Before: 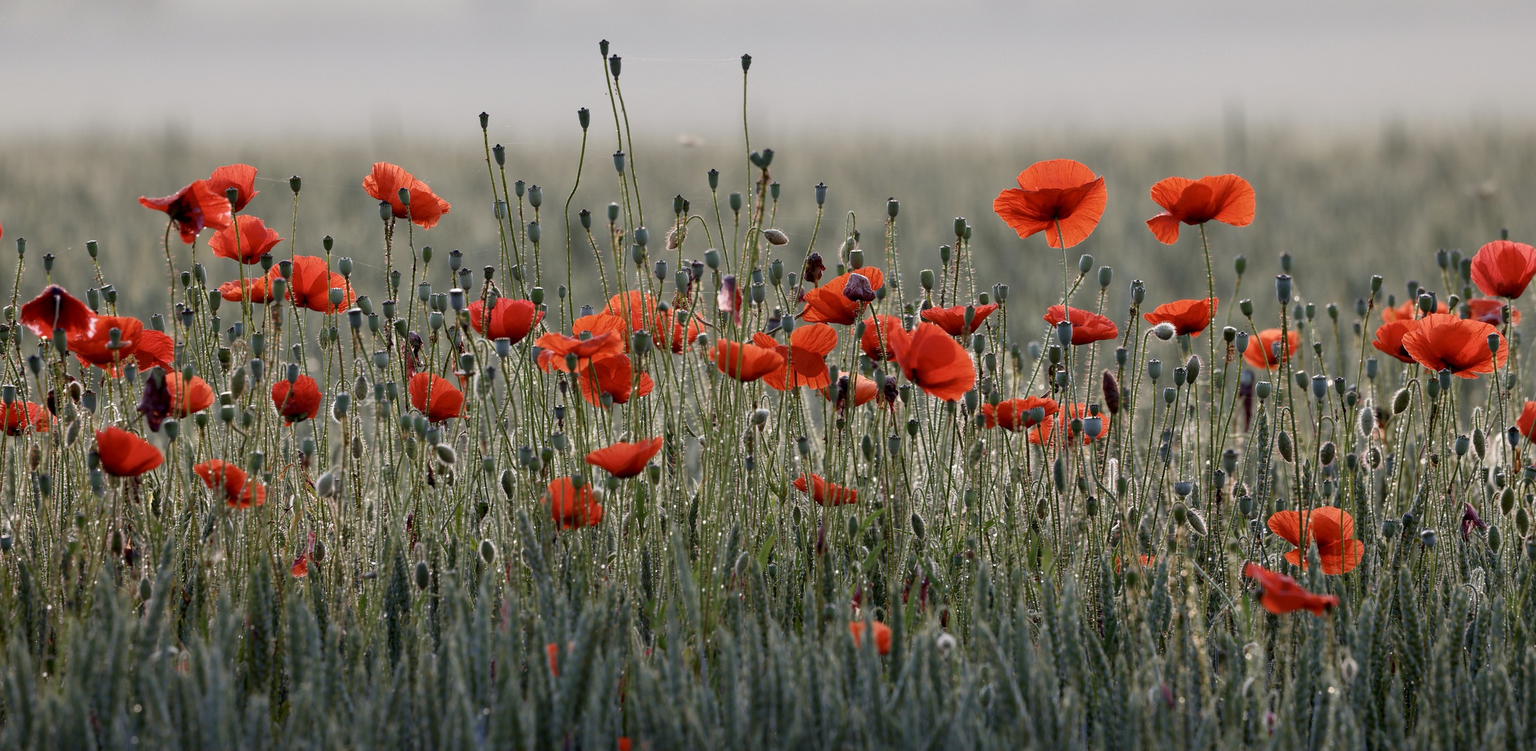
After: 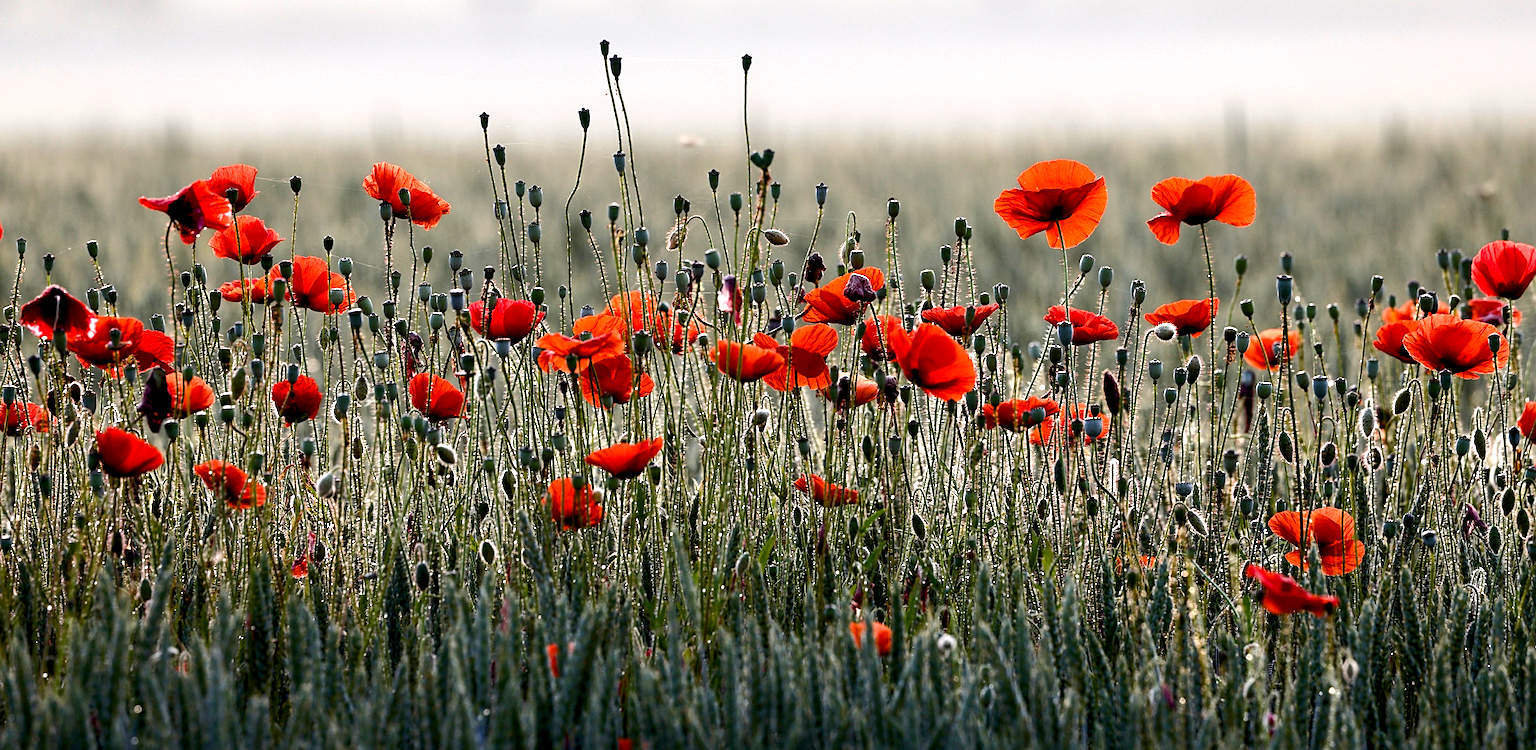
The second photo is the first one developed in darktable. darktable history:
tone equalizer: -8 EV -0.75 EV, -7 EV -0.7 EV, -6 EV -0.6 EV, -5 EV -0.4 EV, -3 EV 0.4 EV, -2 EV 0.6 EV, -1 EV 0.7 EV, +0 EV 0.75 EV, edges refinement/feathering 500, mask exposure compensation -1.57 EV, preserve details no
sharpen: on, module defaults
color balance rgb: global offset › luminance -0.51%, perceptual saturation grading › global saturation 27.53%, perceptual saturation grading › highlights -25%, perceptual saturation grading › shadows 25%, perceptual brilliance grading › highlights 6.62%, perceptual brilliance grading › mid-tones 17.07%, perceptual brilliance grading › shadows -5.23%
